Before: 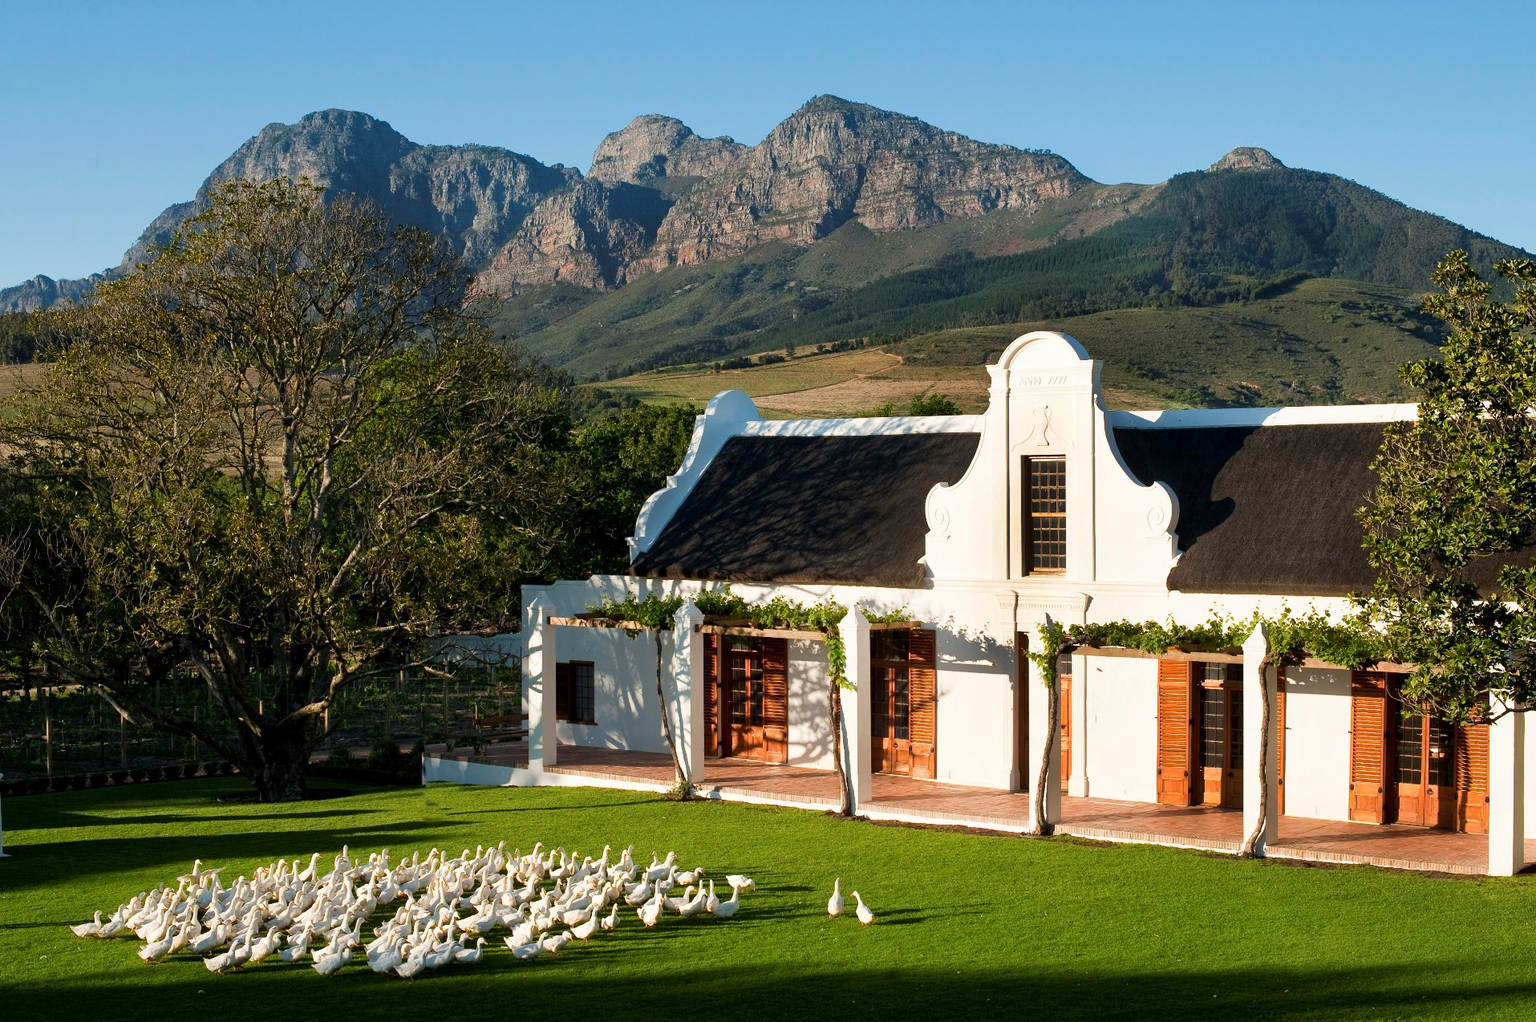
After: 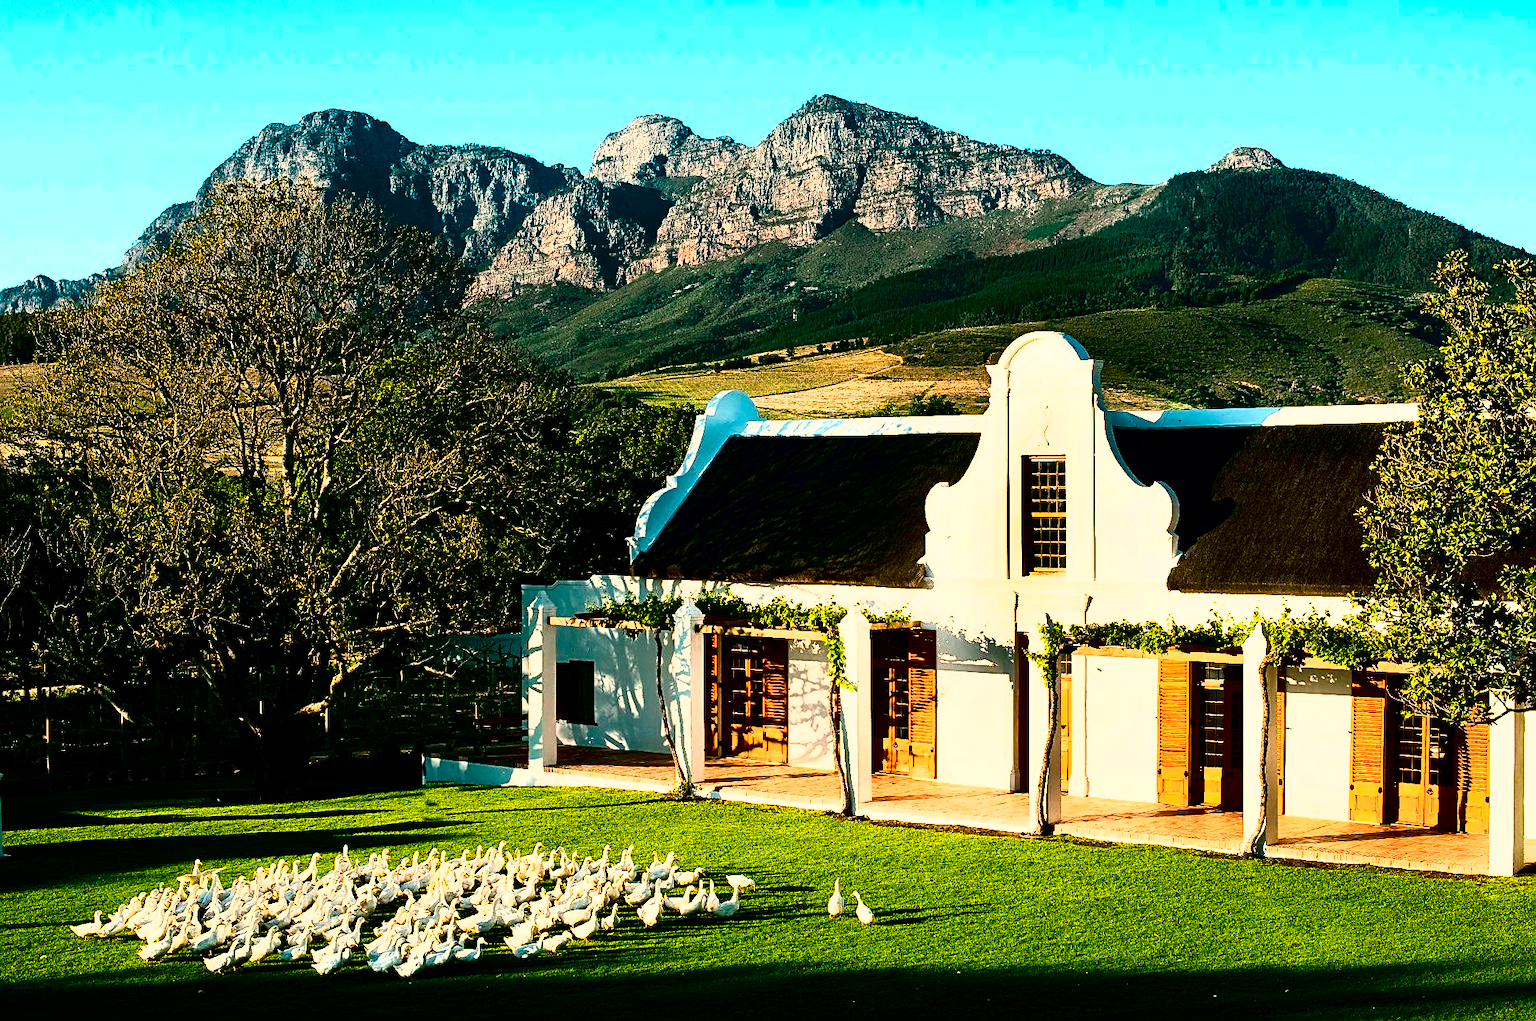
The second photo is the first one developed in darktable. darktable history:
color balance rgb: shadows lift › chroma 12.026%, shadows lift › hue 130.51°, highlights gain › chroma 3.061%, highlights gain › hue 76.13°, linear chroma grading › global chroma 9.937%, perceptual saturation grading › global saturation 30.616%
sharpen: on, module defaults
tone equalizer: mask exposure compensation -0.501 EV
tone curve: curves: ch0 [(0, 0) (0.003, 0) (0.011, 0) (0.025, 0) (0.044, 0.001) (0.069, 0.003) (0.1, 0.003) (0.136, 0.006) (0.177, 0.014) (0.224, 0.056) (0.277, 0.128) (0.335, 0.218) (0.399, 0.346) (0.468, 0.512) (0.543, 0.713) (0.623, 0.898) (0.709, 0.987) (0.801, 0.99) (0.898, 0.99) (1, 1)], color space Lab, independent channels, preserve colors none
